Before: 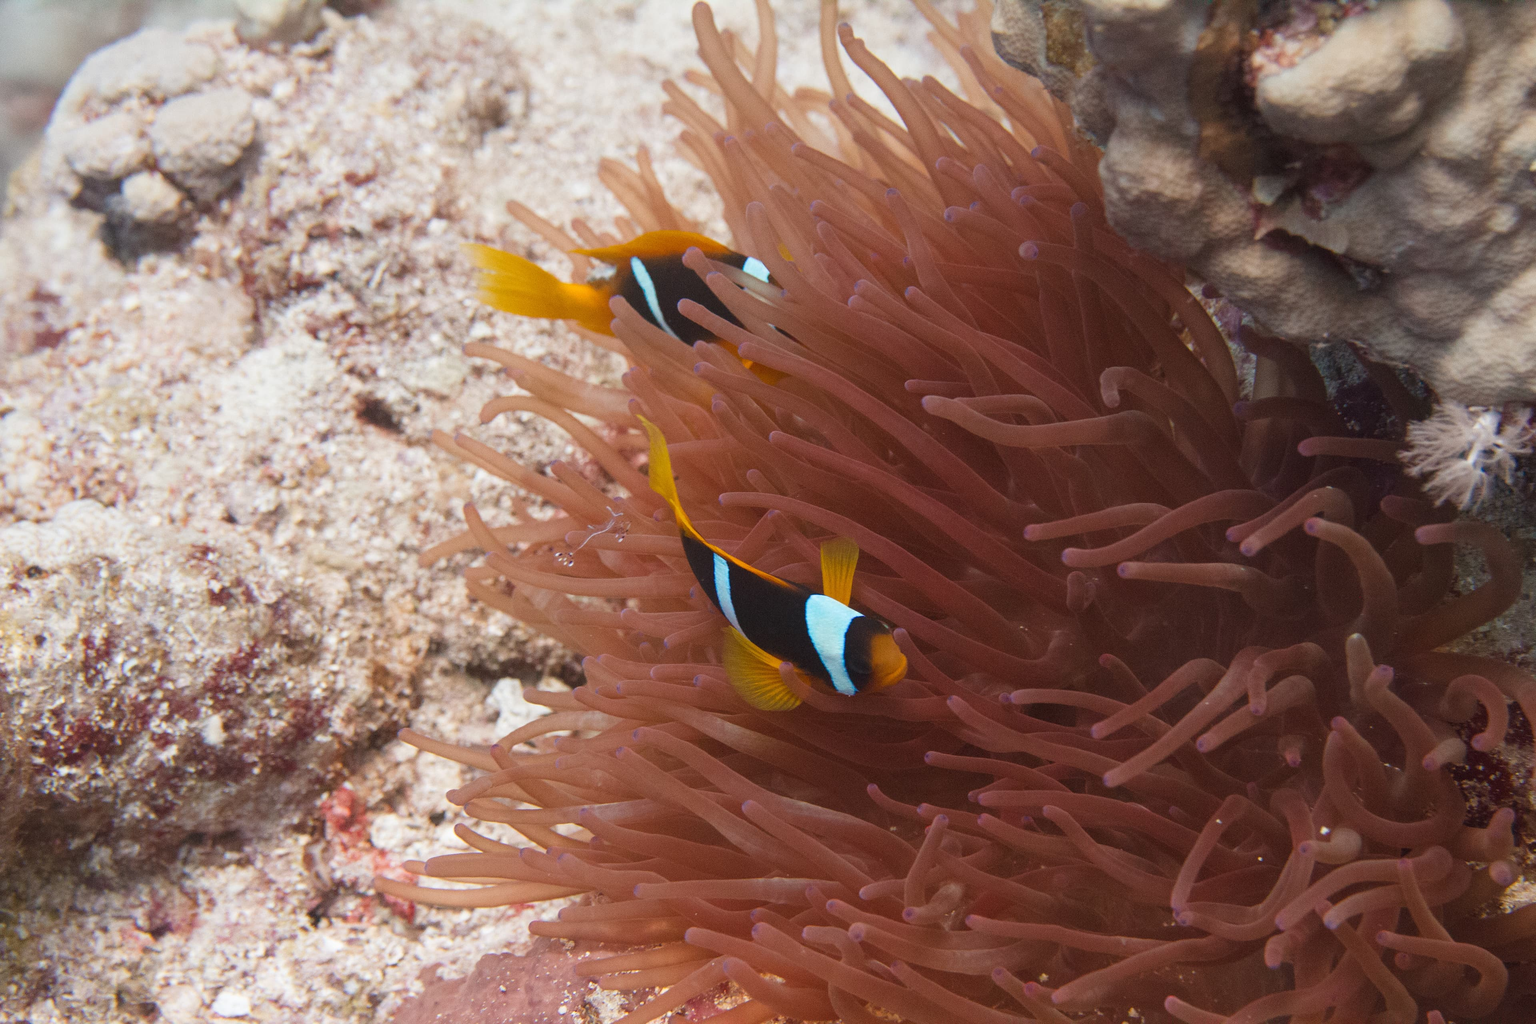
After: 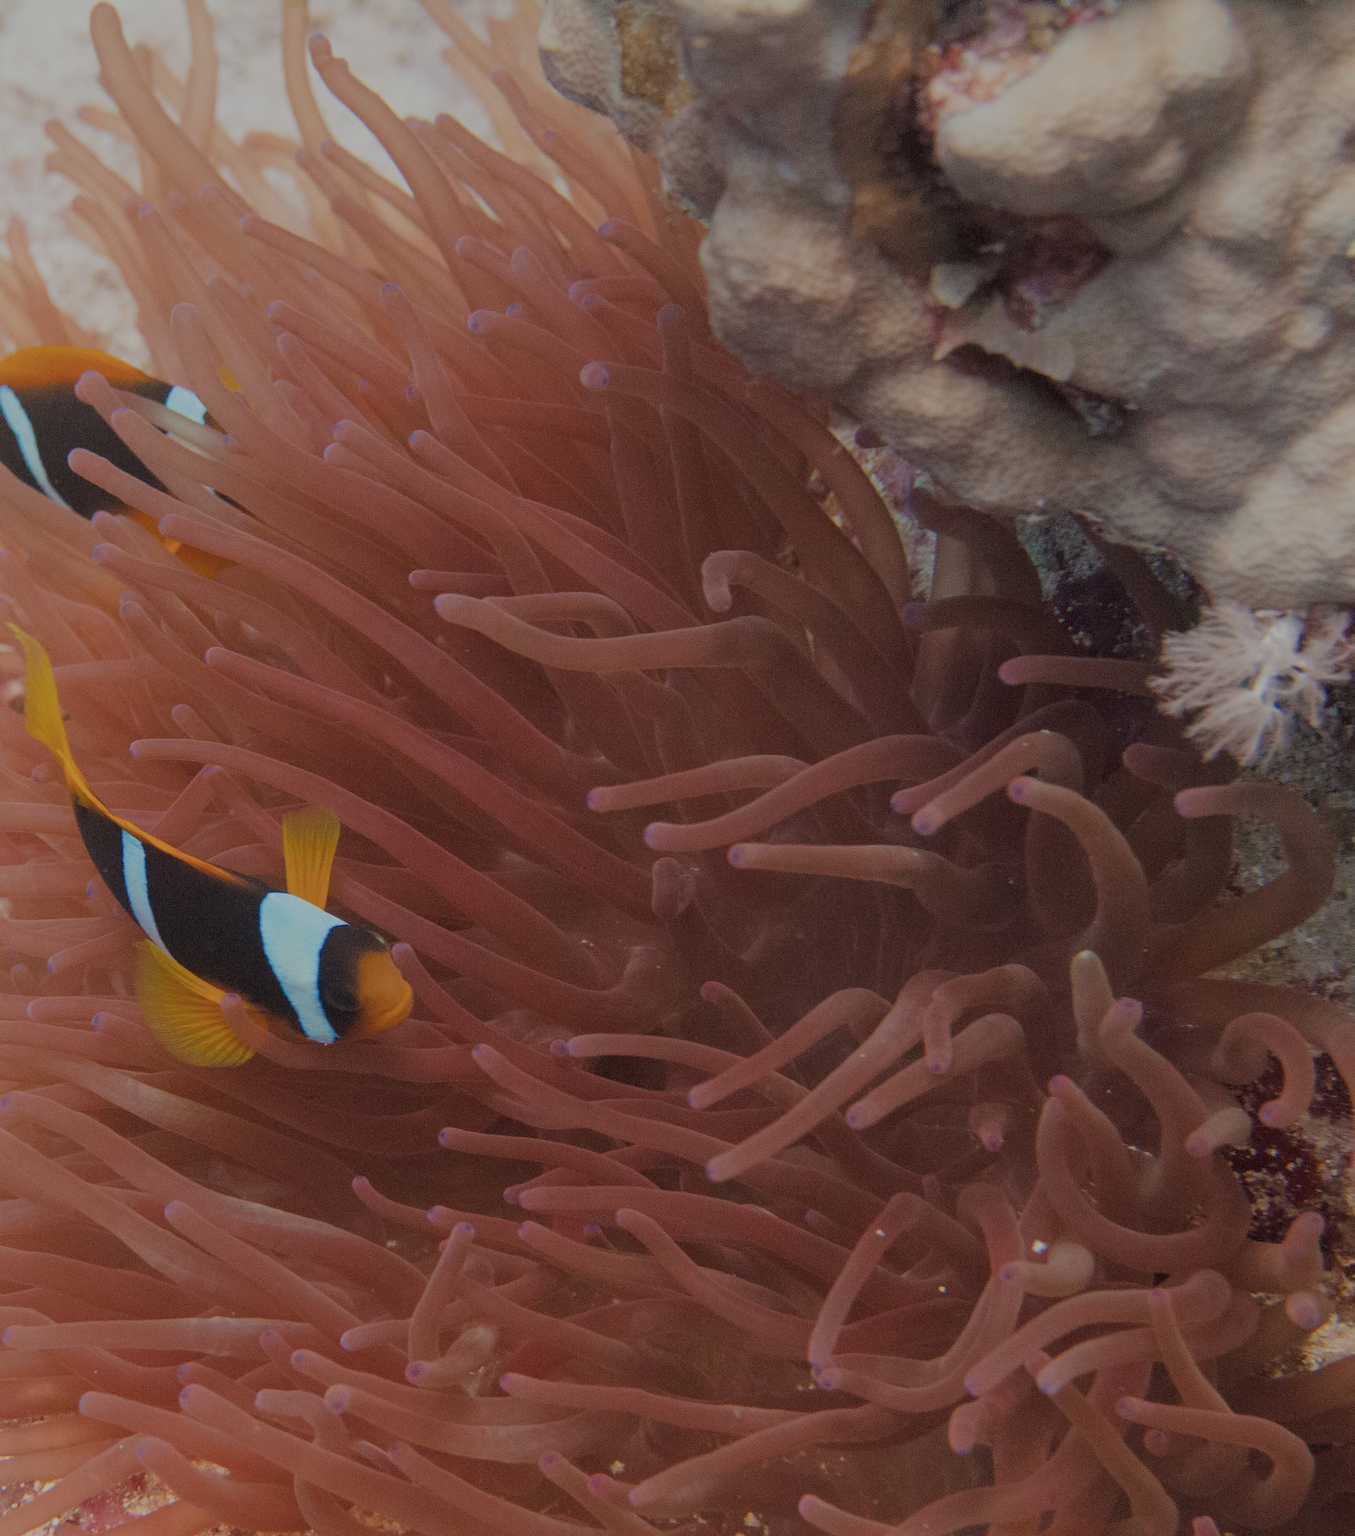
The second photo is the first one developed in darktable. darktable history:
crop: left 41.185%
filmic rgb: middle gray luminance 2.57%, black relative exposure -10.01 EV, white relative exposure 6.99 EV, dynamic range scaling 10.12%, target black luminance 0%, hardness 3.17, latitude 43.86%, contrast 0.676, highlights saturation mix 4.84%, shadows ↔ highlights balance 13.93%
